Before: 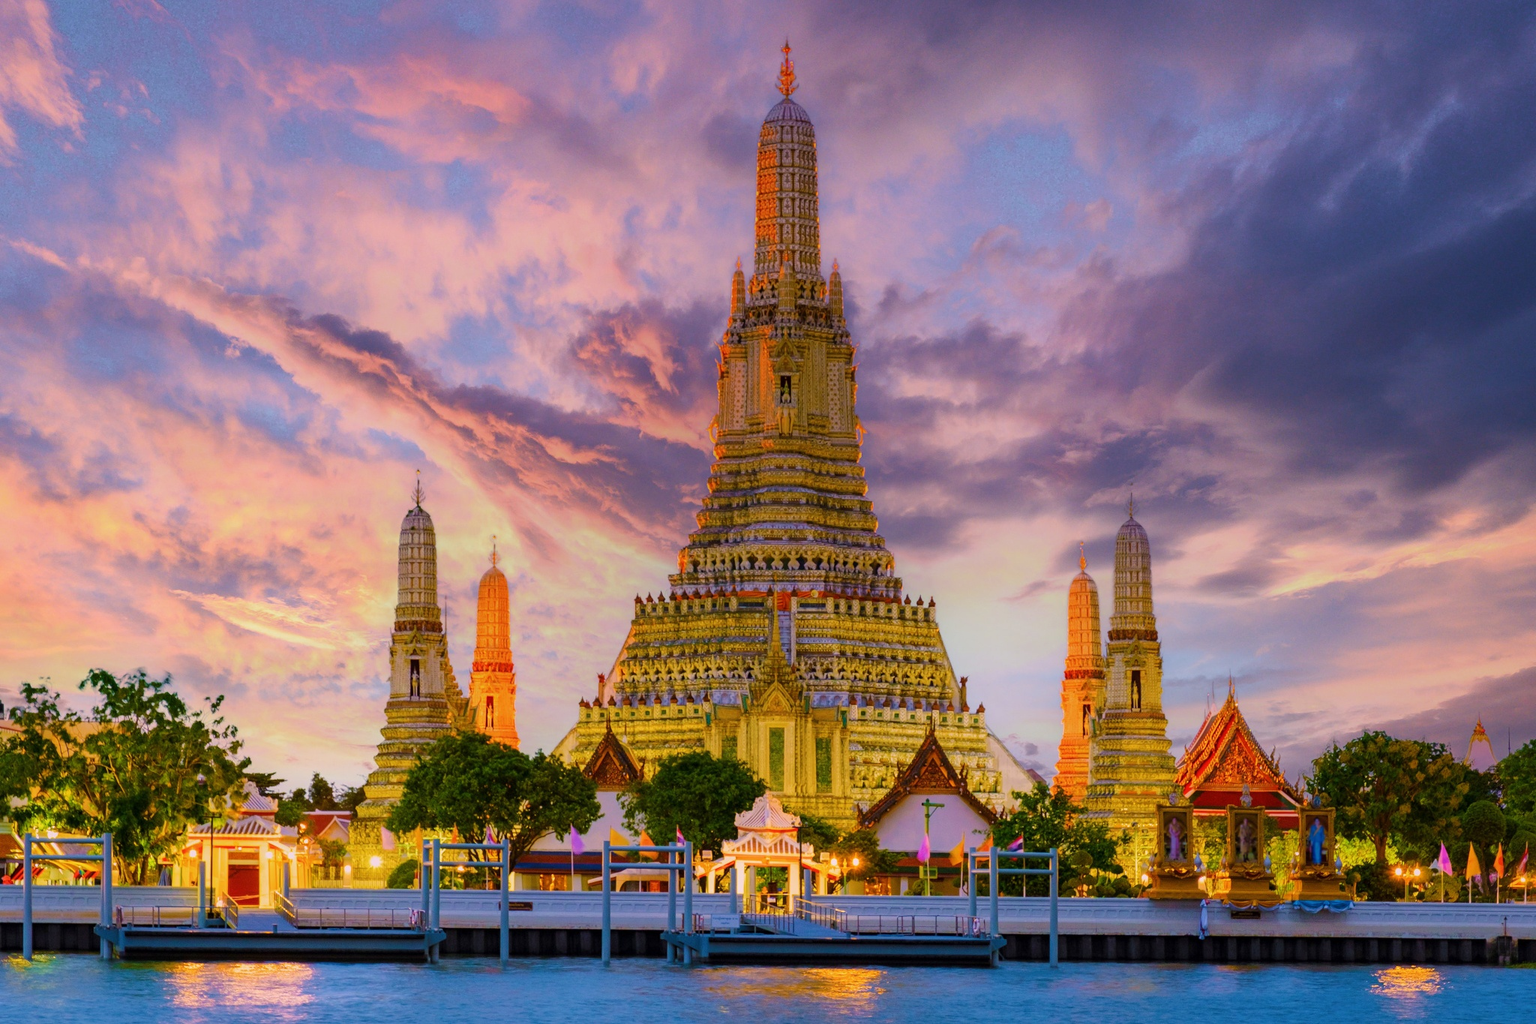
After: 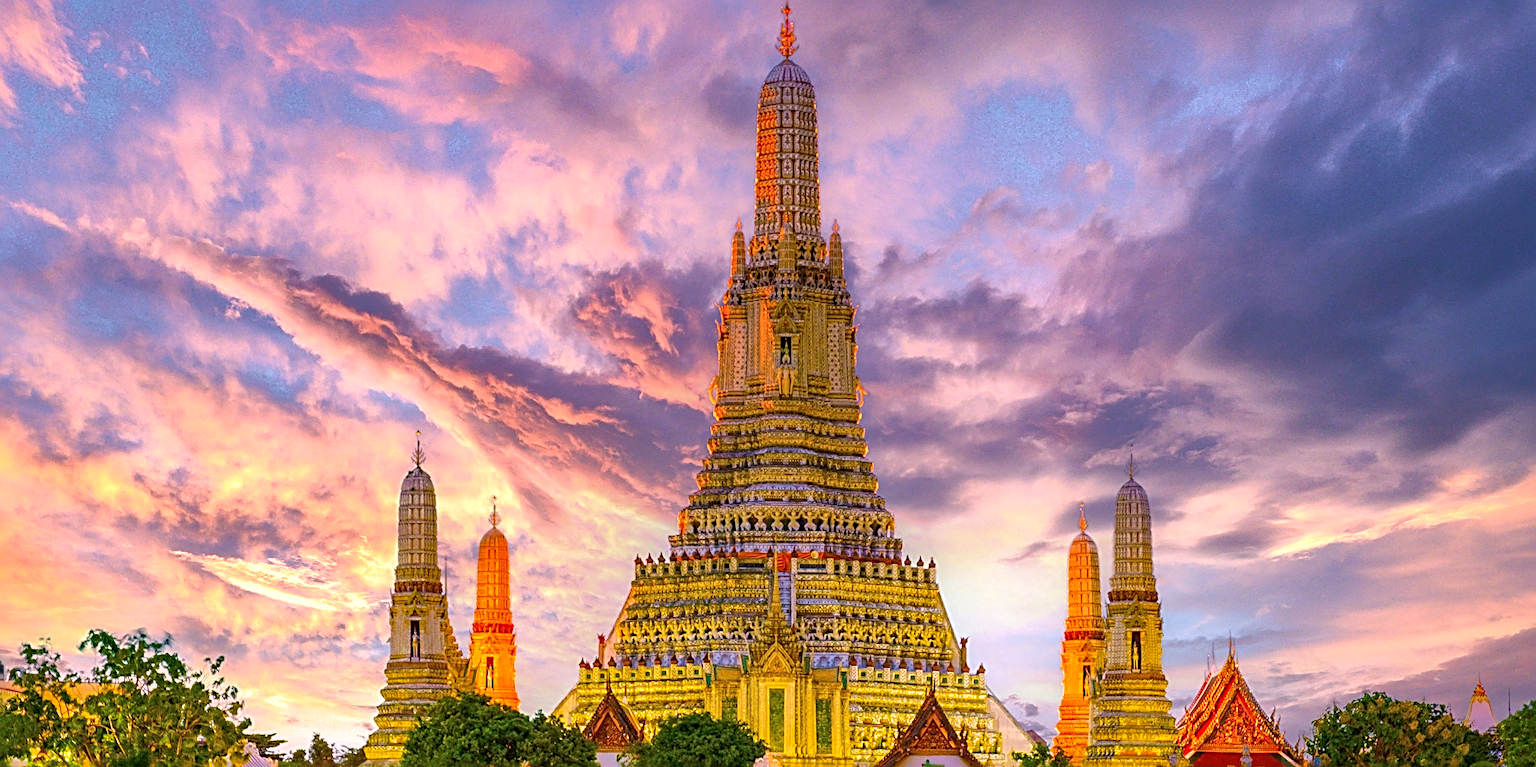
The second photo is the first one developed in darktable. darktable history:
crop: top 3.857%, bottom 21.132%
exposure: exposure 0.657 EV, compensate highlight preservation false
shadows and highlights: on, module defaults
local contrast: on, module defaults
sharpen: radius 3.025, amount 0.757
